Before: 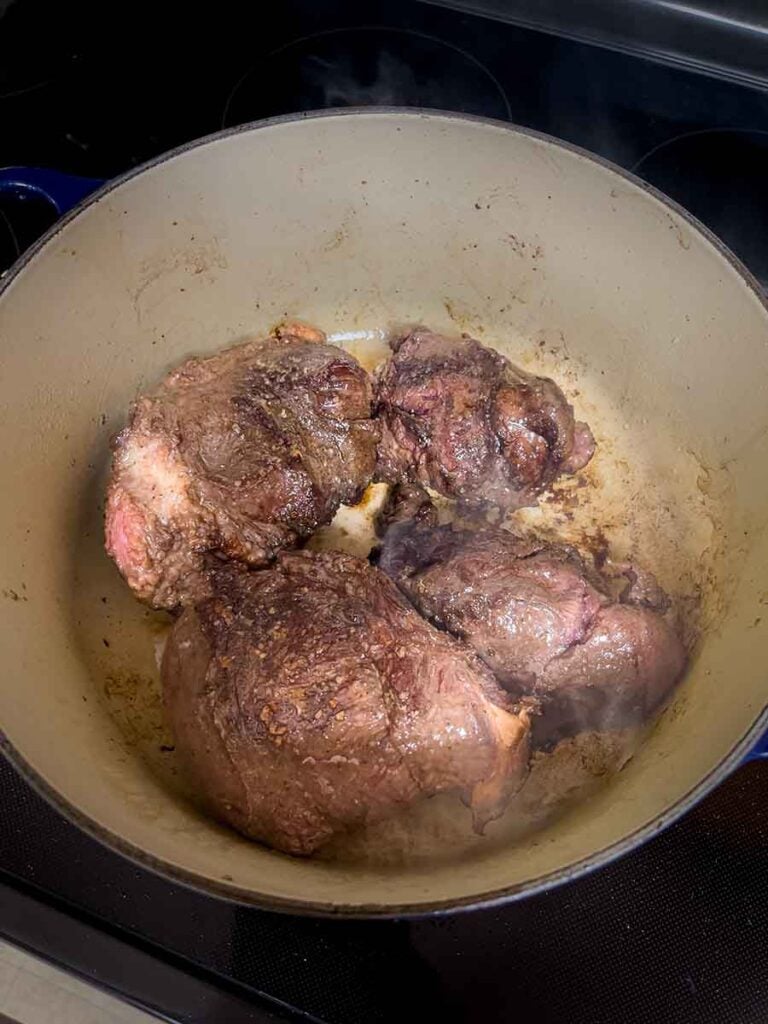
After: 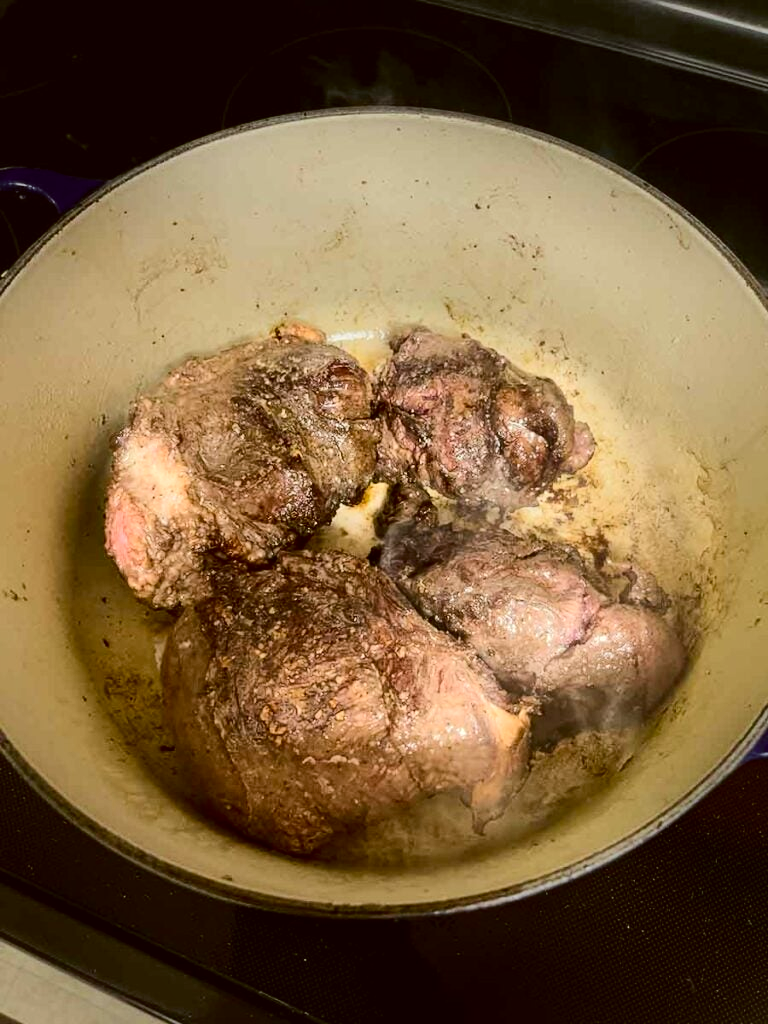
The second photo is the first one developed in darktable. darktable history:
tone curve: curves: ch0 [(0, 0) (0.003, 0.002) (0.011, 0.009) (0.025, 0.019) (0.044, 0.031) (0.069, 0.04) (0.1, 0.059) (0.136, 0.092) (0.177, 0.134) (0.224, 0.192) (0.277, 0.262) (0.335, 0.348) (0.399, 0.446) (0.468, 0.554) (0.543, 0.646) (0.623, 0.731) (0.709, 0.807) (0.801, 0.867) (0.898, 0.931) (1, 1)], color space Lab, independent channels, preserve colors none
color correction: highlights a* -1.38, highlights b* 10.62, shadows a* 0.48, shadows b* 19.34
local contrast: mode bilateral grid, contrast 20, coarseness 49, detail 119%, midtone range 0.2
shadows and highlights: shadows 25.82, highlights -25.81
